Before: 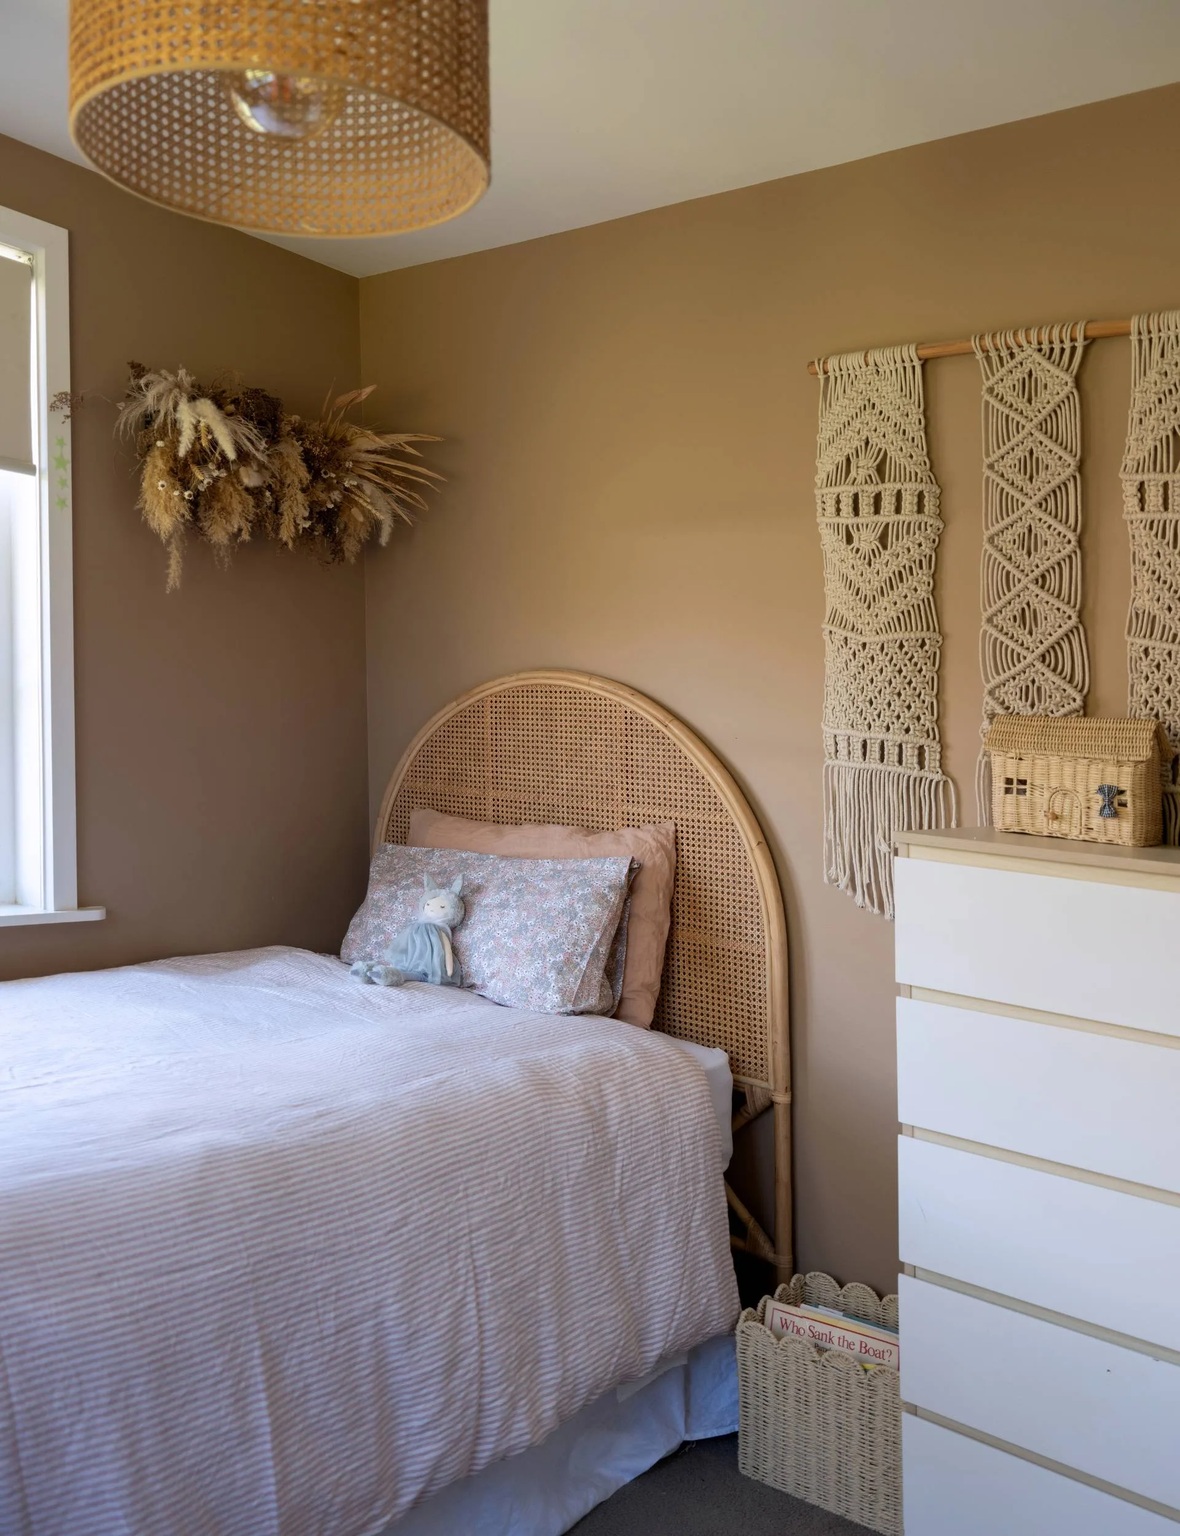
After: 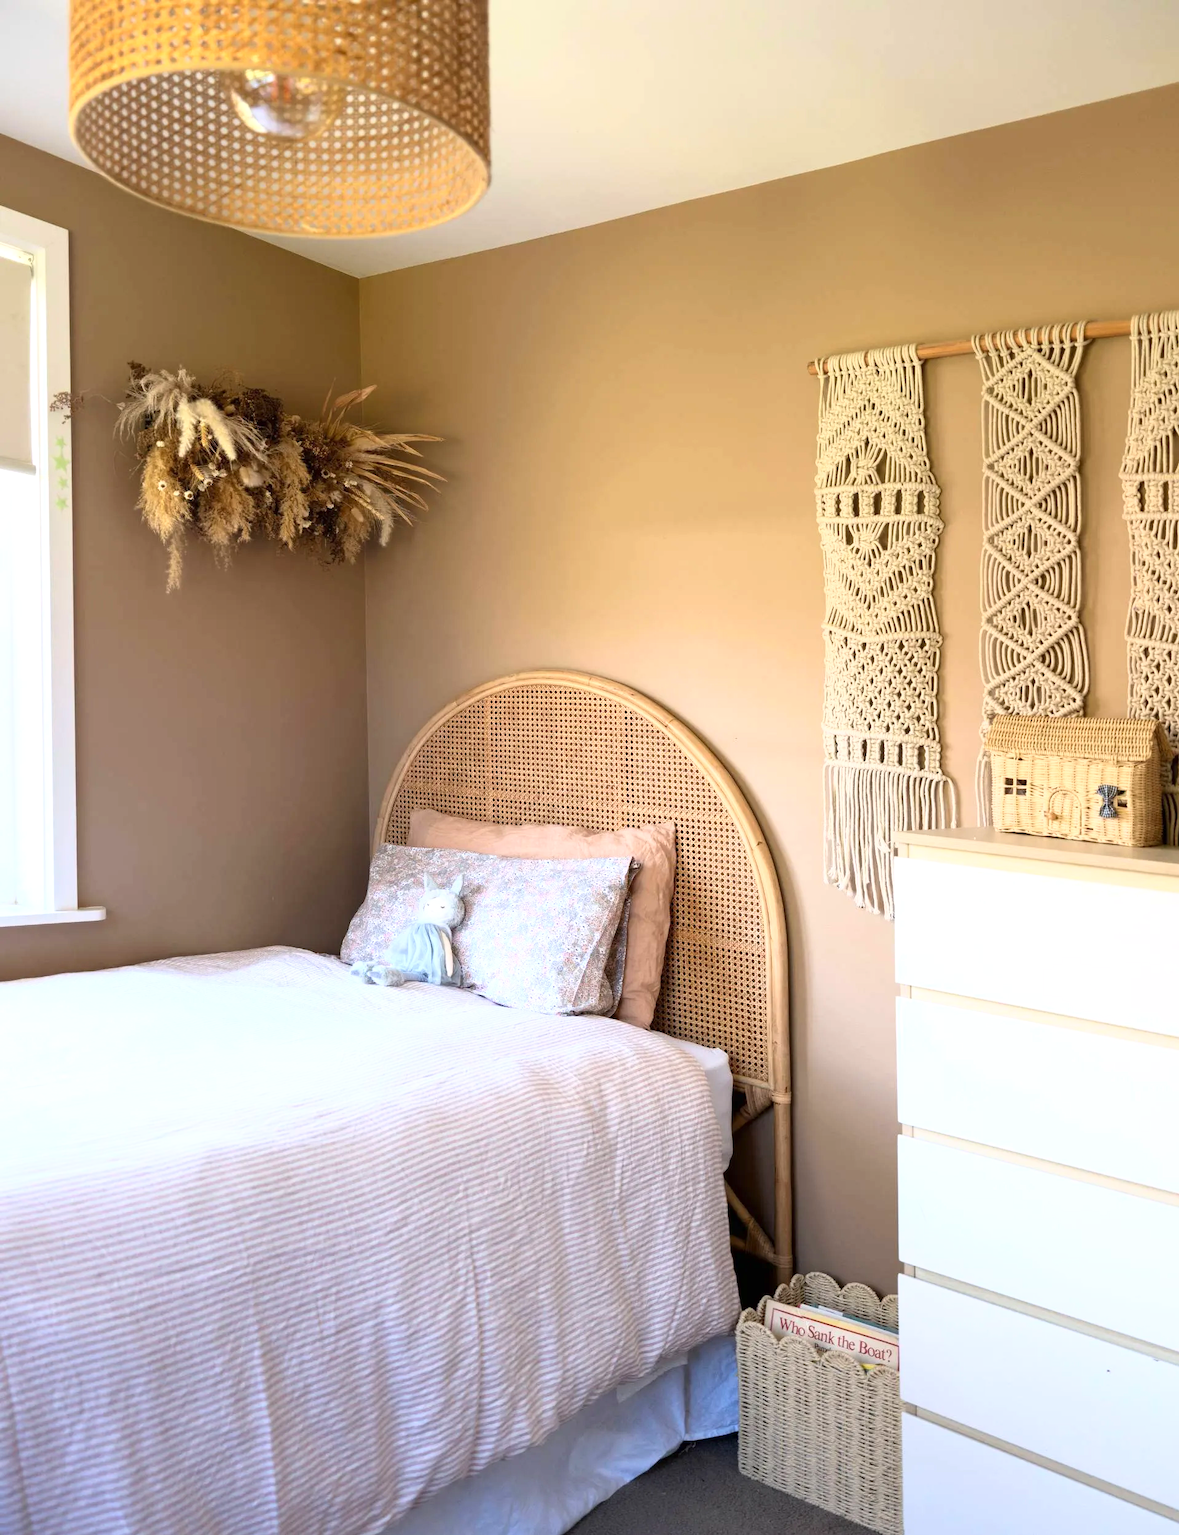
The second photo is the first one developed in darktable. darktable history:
base curve: curves: ch0 [(0, 0) (0.495, 0.917) (1, 1)]
shadows and highlights: shadows -8.22, white point adjustment 1.52, highlights 10.28
